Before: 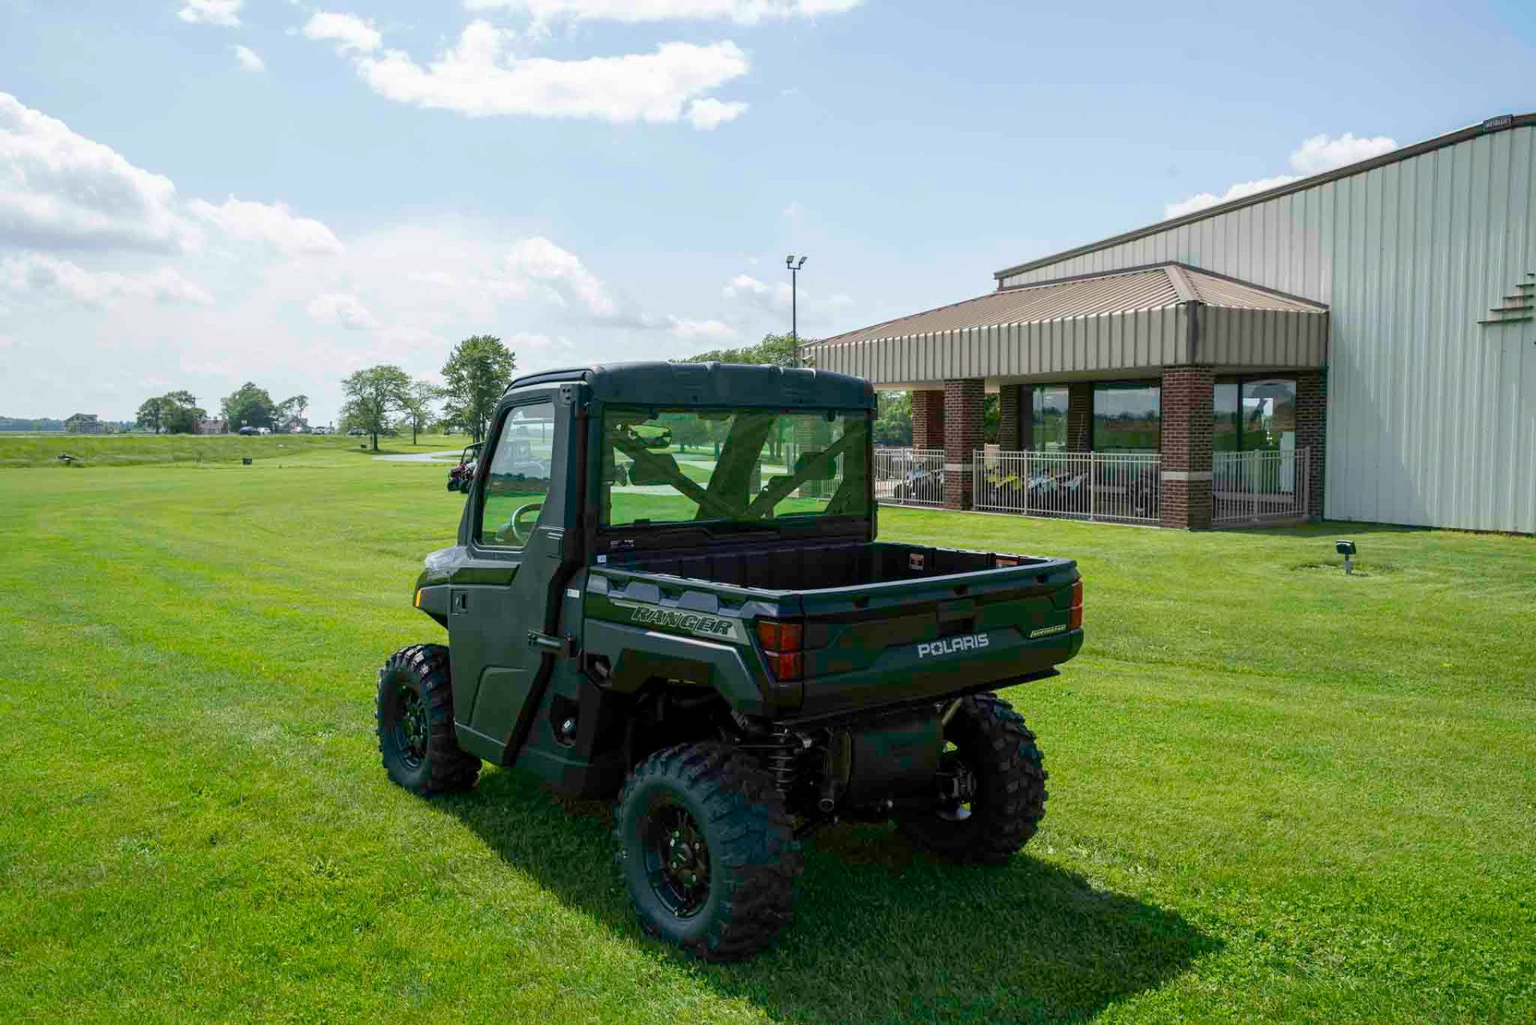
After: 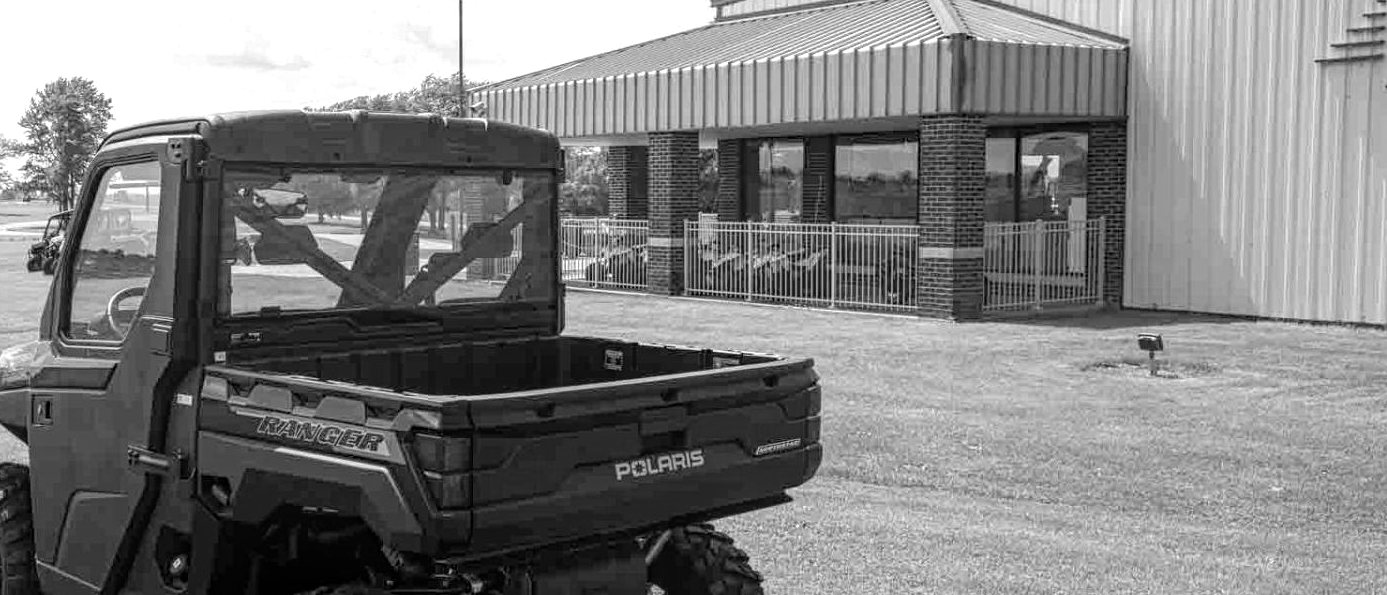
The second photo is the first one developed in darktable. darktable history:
exposure: black level correction 0, exposure 0.595 EV, compensate highlight preservation false
contrast equalizer: octaves 7, y [[0.439, 0.44, 0.442, 0.457, 0.493, 0.498], [0.5 ×6], [0.5 ×6], [0 ×6], [0 ×6]]
color zones: curves: ch1 [(0, -0.394) (0.143, -0.394) (0.286, -0.394) (0.429, -0.392) (0.571, -0.391) (0.714, -0.391) (0.857, -0.391) (1, -0.394)]
crop and rotate: left 27.738%, top 26.755%, bottom 26.763%
haze removal: compatibility mode true, adaptive false
local contrast: on, module defaults
